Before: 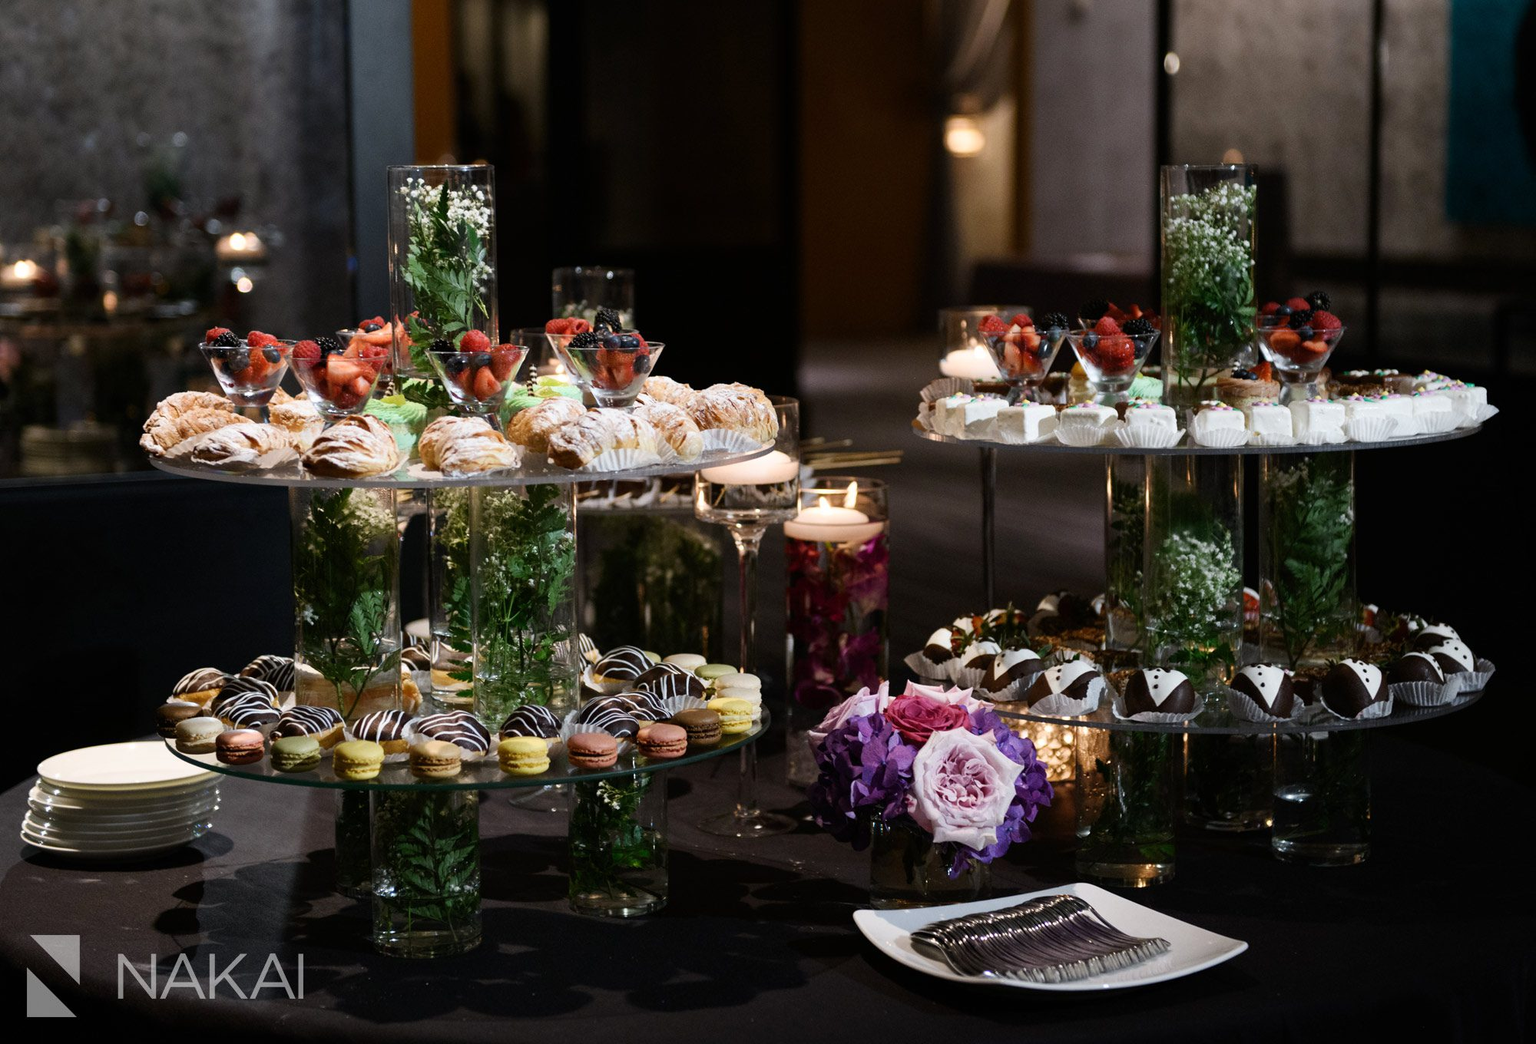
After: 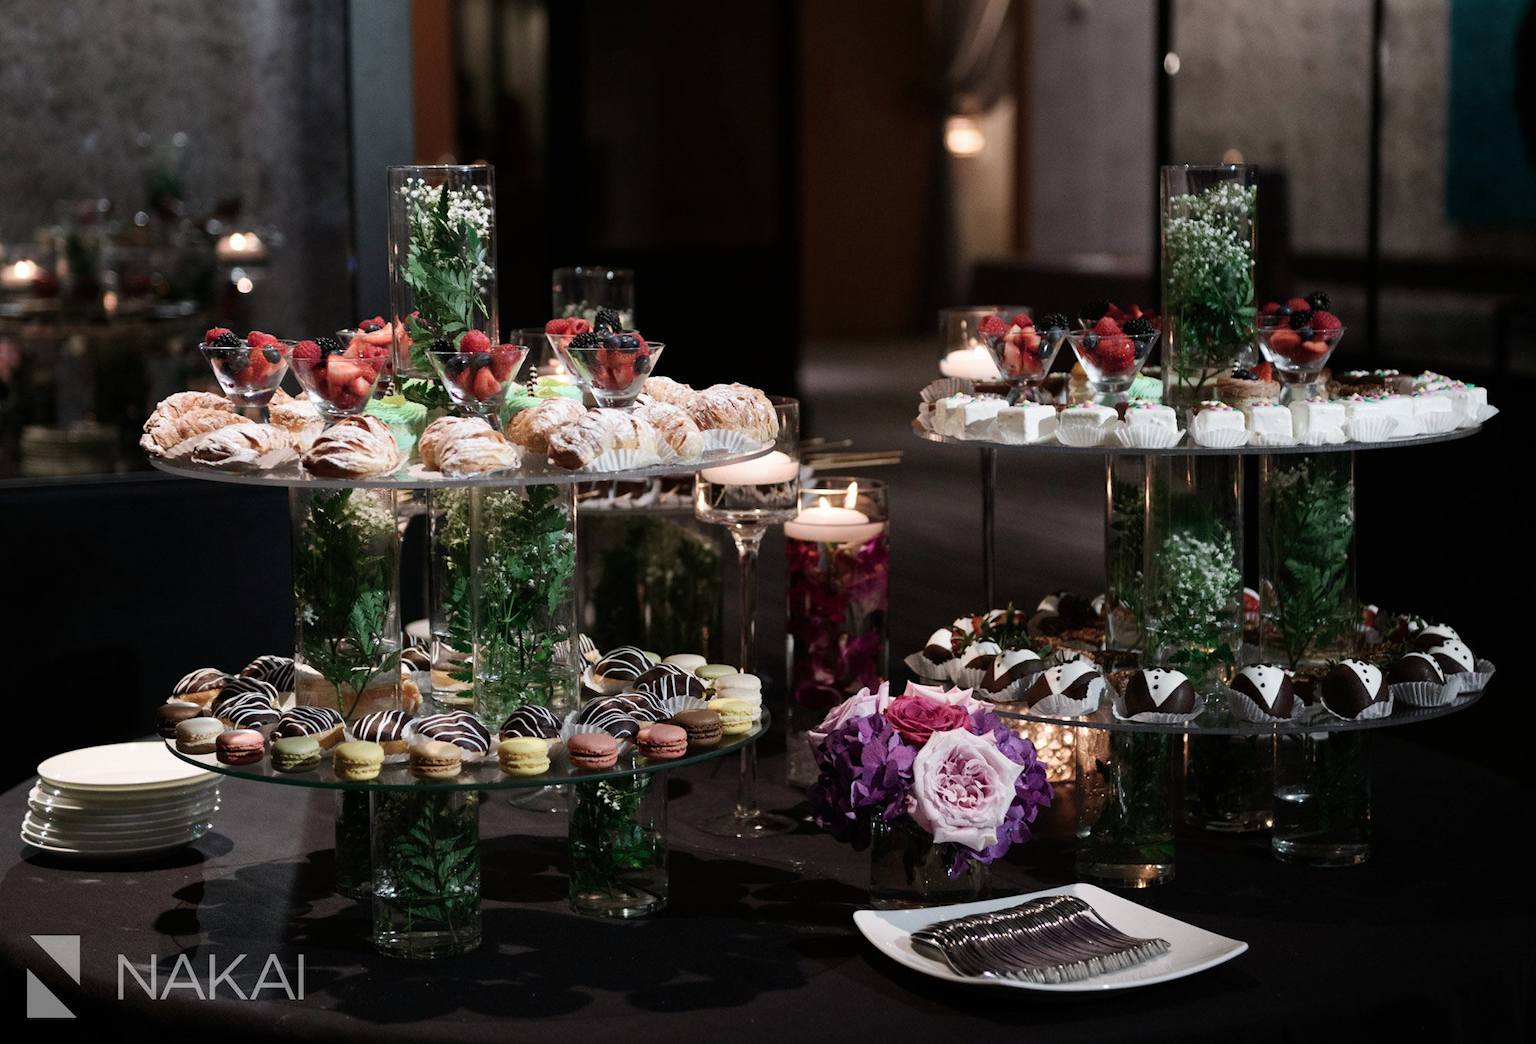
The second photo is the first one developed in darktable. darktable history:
color contrast: blue-yellow contrast 0.7
